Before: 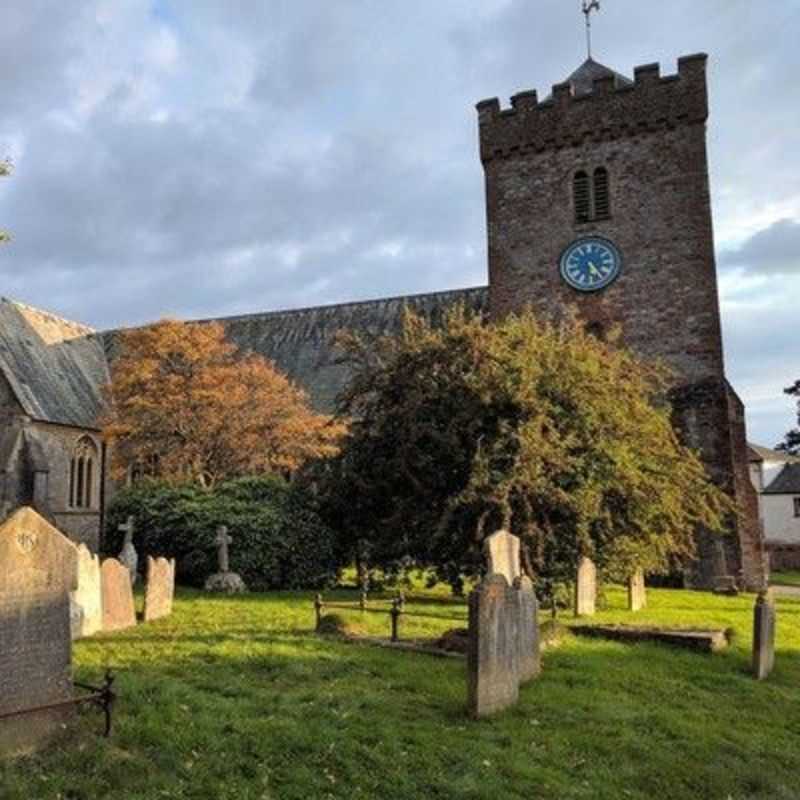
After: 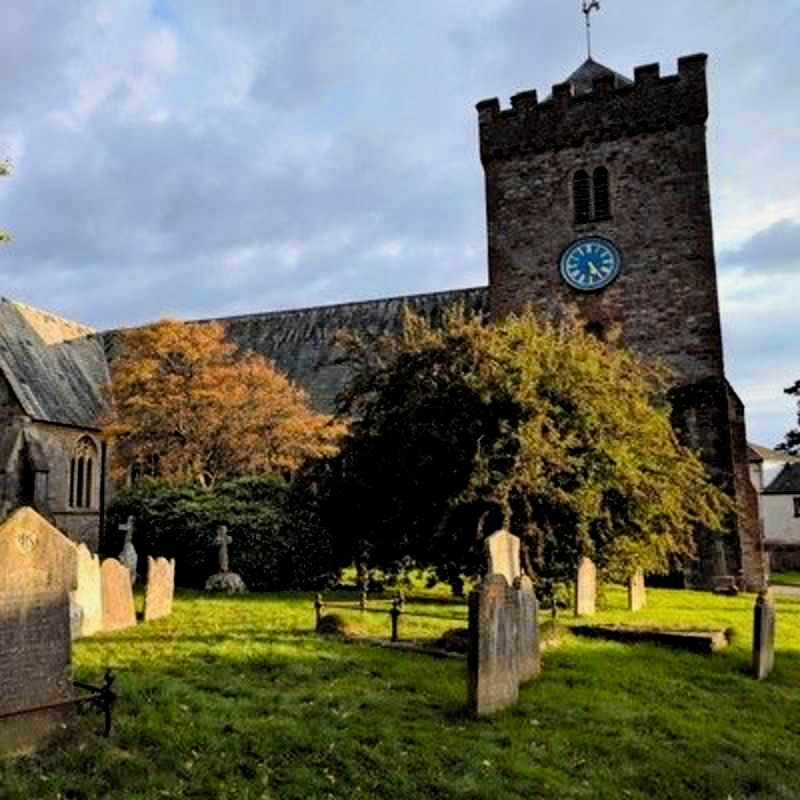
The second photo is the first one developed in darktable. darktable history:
filmic rgb: middle gray luminance 10.2%, black relative exposure -8.59 EV, white relative exposure 3.3 EV, threshold 6 EV, target black luminance 0%, hardness 5.21, latitude 44.65%, contrast 1.309, highlights saturation mix 5.88%, shadows ↔ highlights balance 24.42%, enable highlight reconstruction true
haze removal: compatibility mode true, adaptive false
color balance rgb: linear chroma grading › global chroma 20.33%, perceptual saturation grading › global saturation -2.097%, perceptual saturation grading › highlights -7.751%, perceptual saturation grading › mid-tones 7.582%, perceptual saturation grading › shadows 2.982%
